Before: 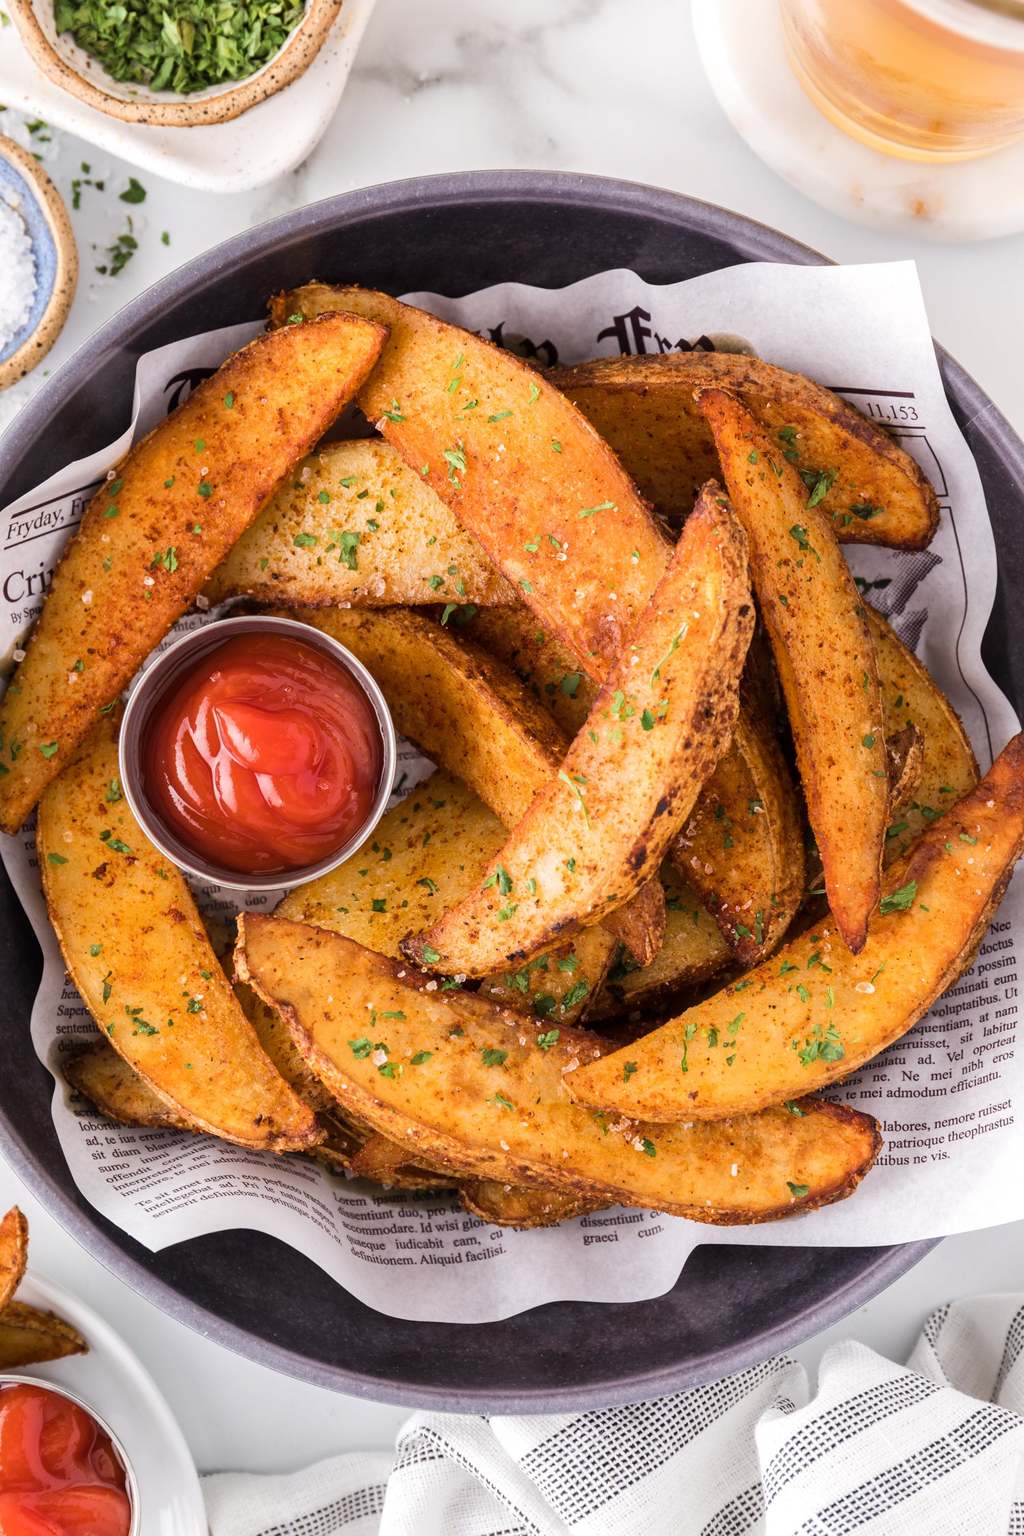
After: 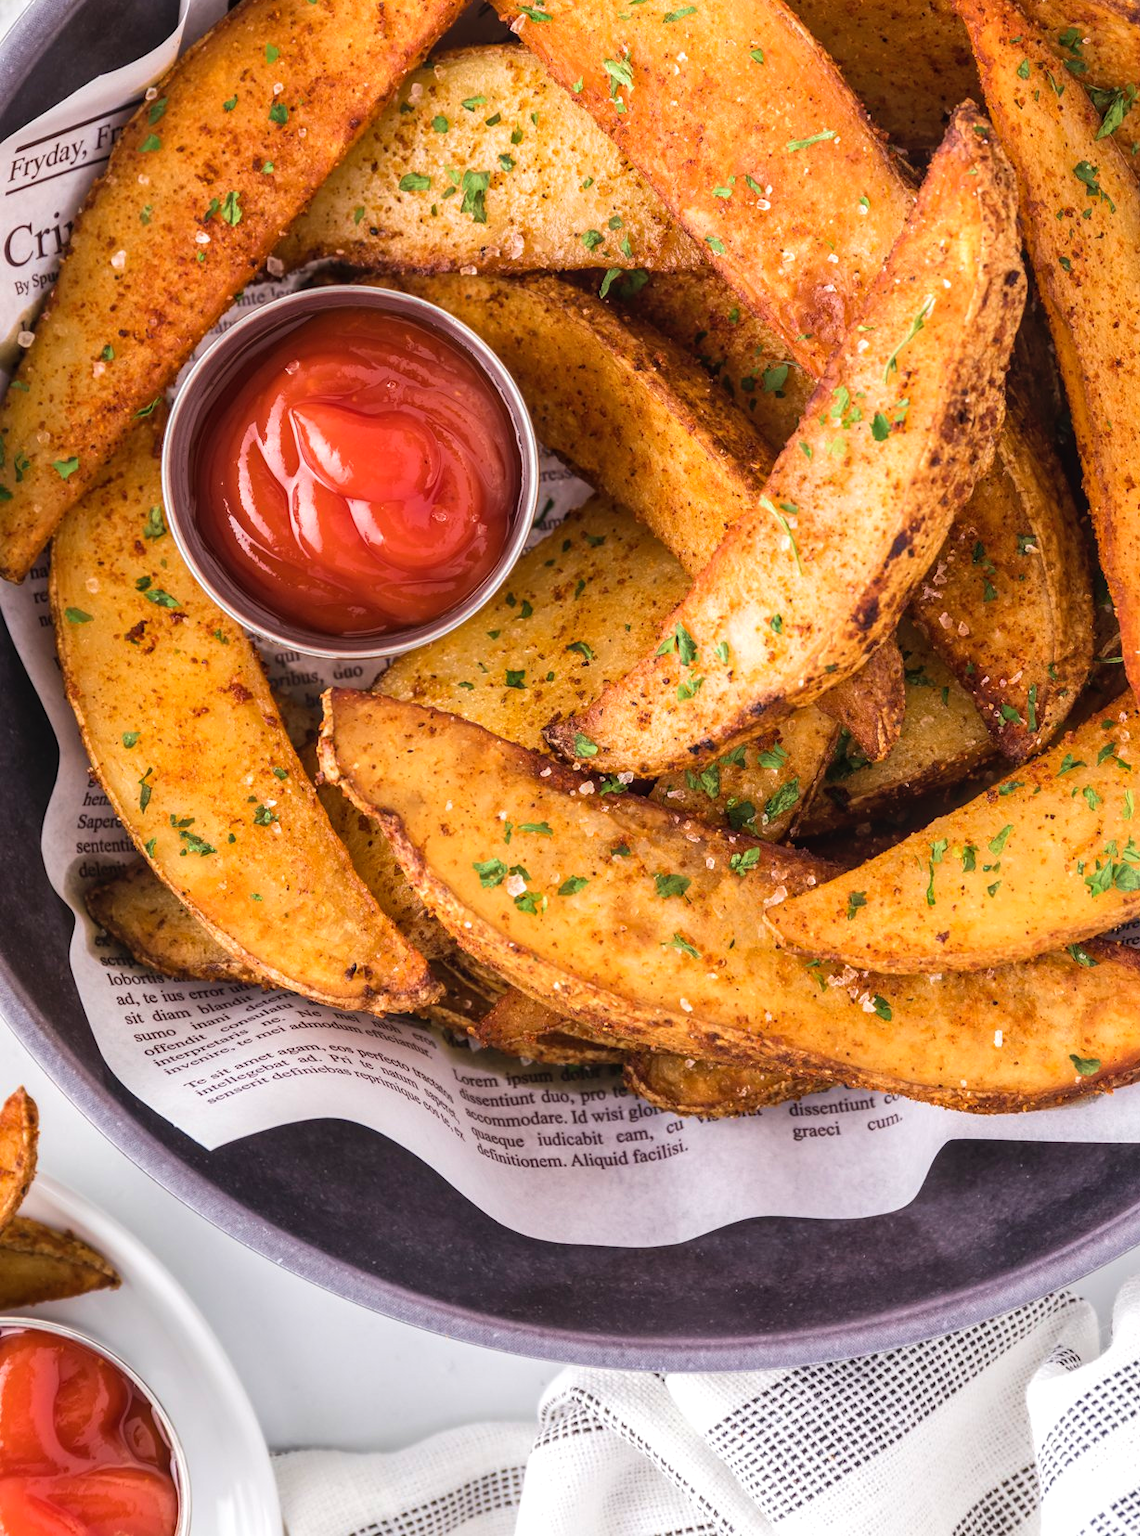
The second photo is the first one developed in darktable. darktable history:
levels: levels [0, 0.476, 0.951]
velvia: on, module defaults
local contrast: detail 110%
crop: top 26.444%, right 18.043%
